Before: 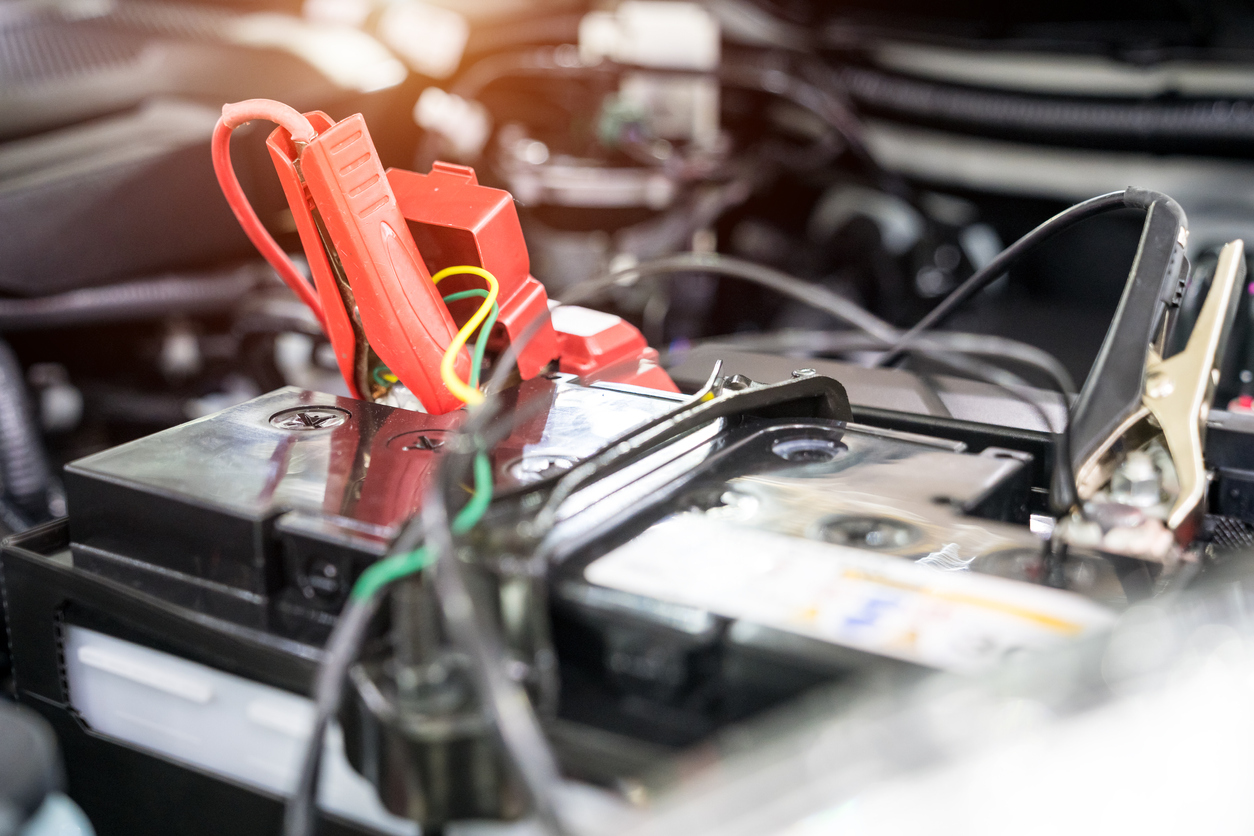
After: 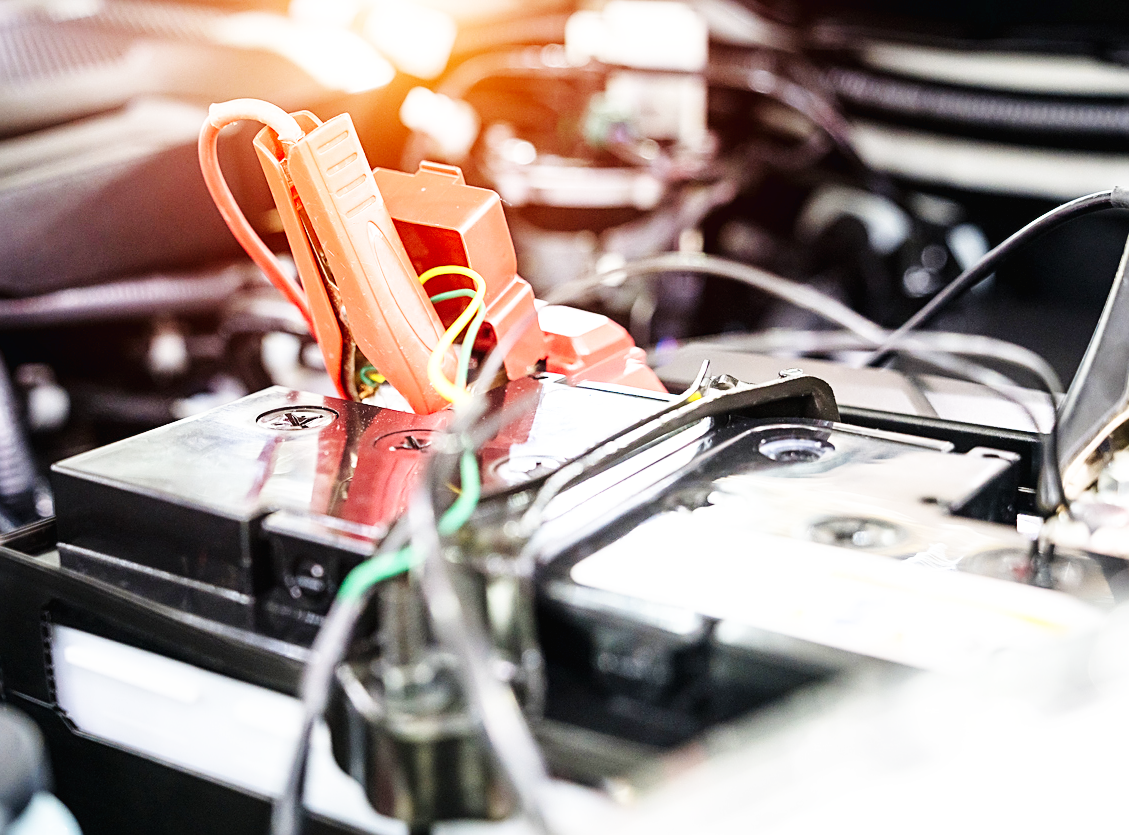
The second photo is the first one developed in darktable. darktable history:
sharpen: on, module defaults
base curve: curves: ch0 [(0, 0.003) (0.001, 0.002) (0.006, 0.004) (0.02, 0.022) (0.048, 0.086) (0.094, 0.234) (0.162, 0.431) (0.258, 0.629) (0.385, 0.8) (0.548, 0.918) (0.751, 0.988) (1, 1)], preserve colors none
crop and rotate: left 1.088%, right 8.807%
